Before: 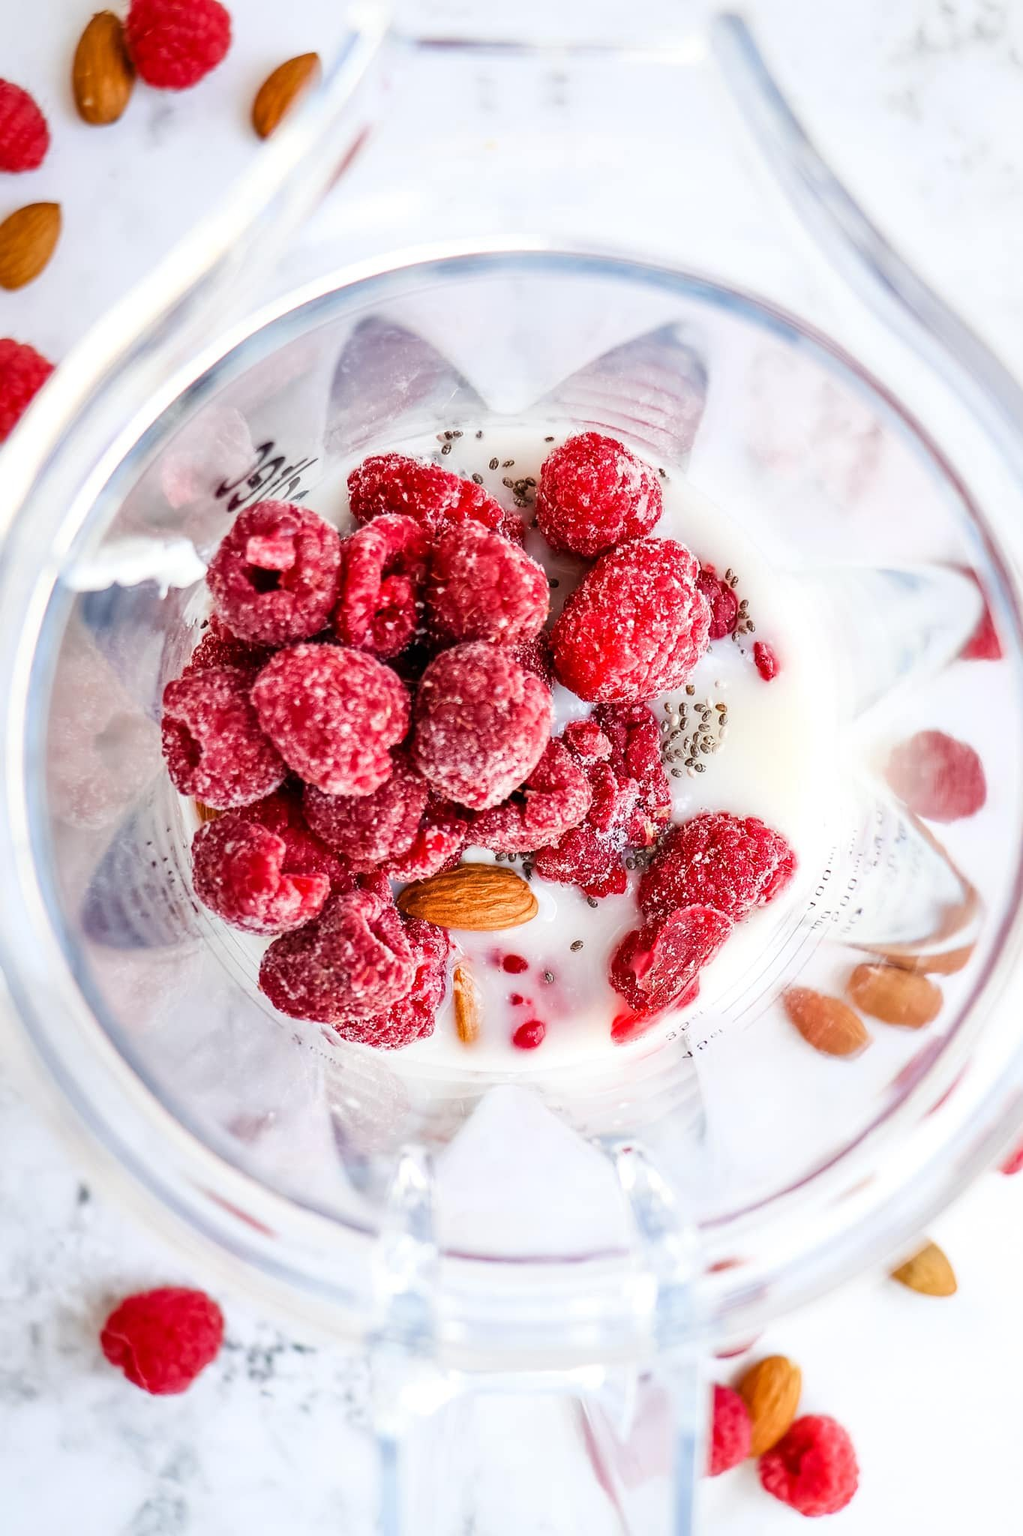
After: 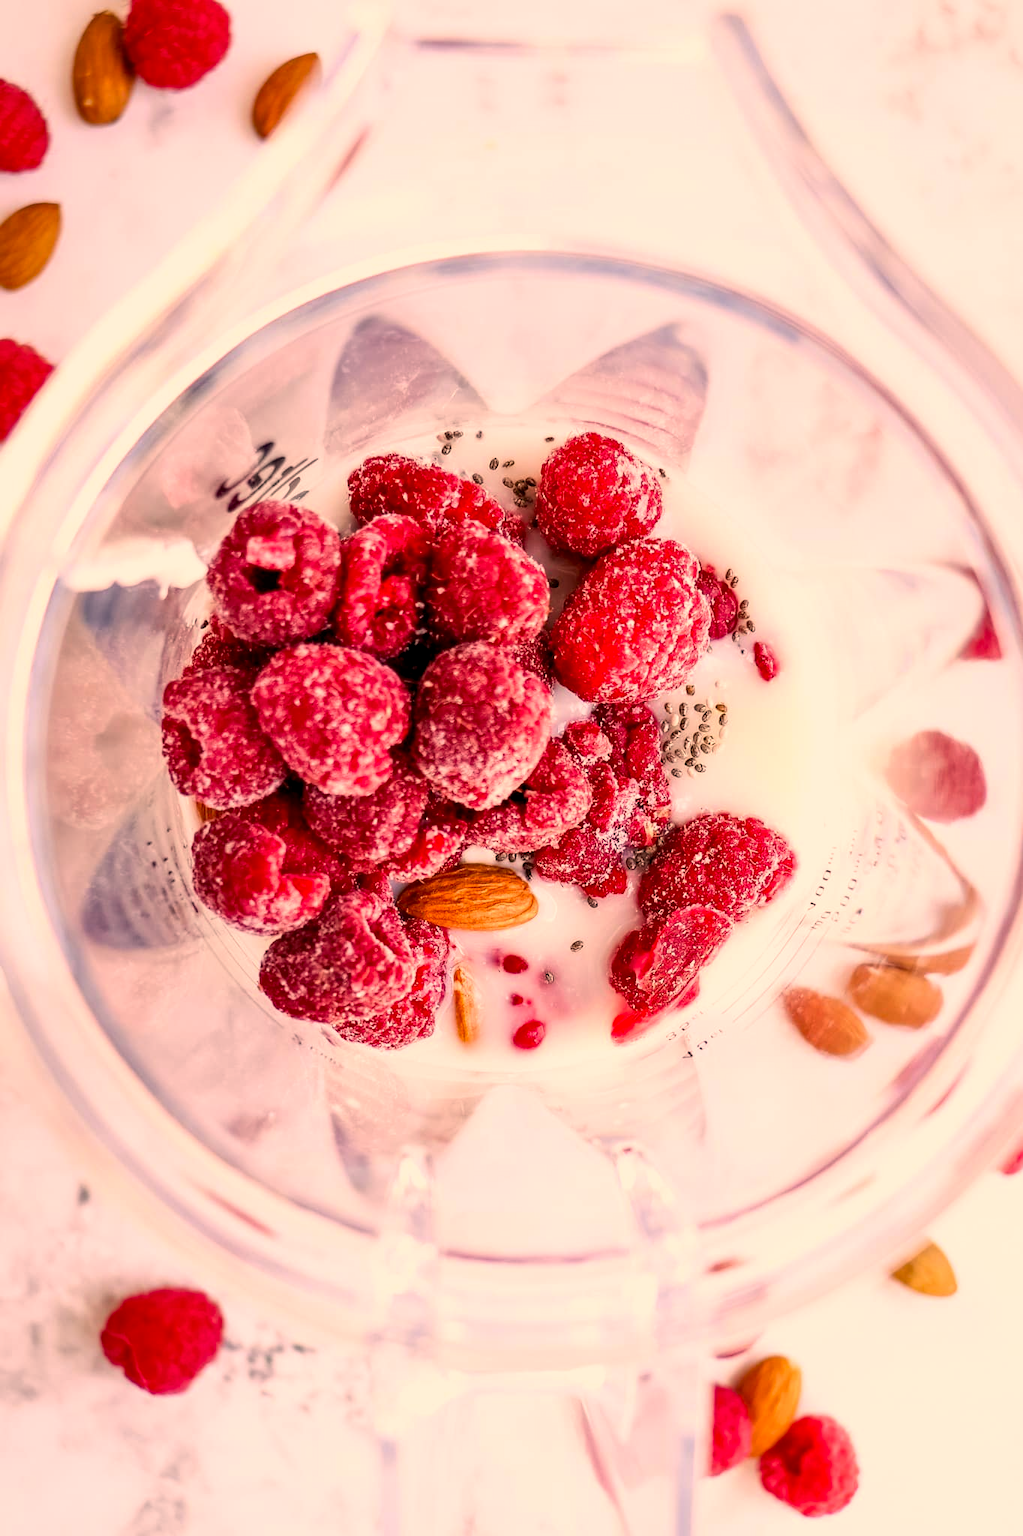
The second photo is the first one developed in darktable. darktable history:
exposure: black level correction 0.004, exposure 0.014 EV, compensate highlight preservation false
color correction: highlights a* 21.88, highlights b* 22.25
